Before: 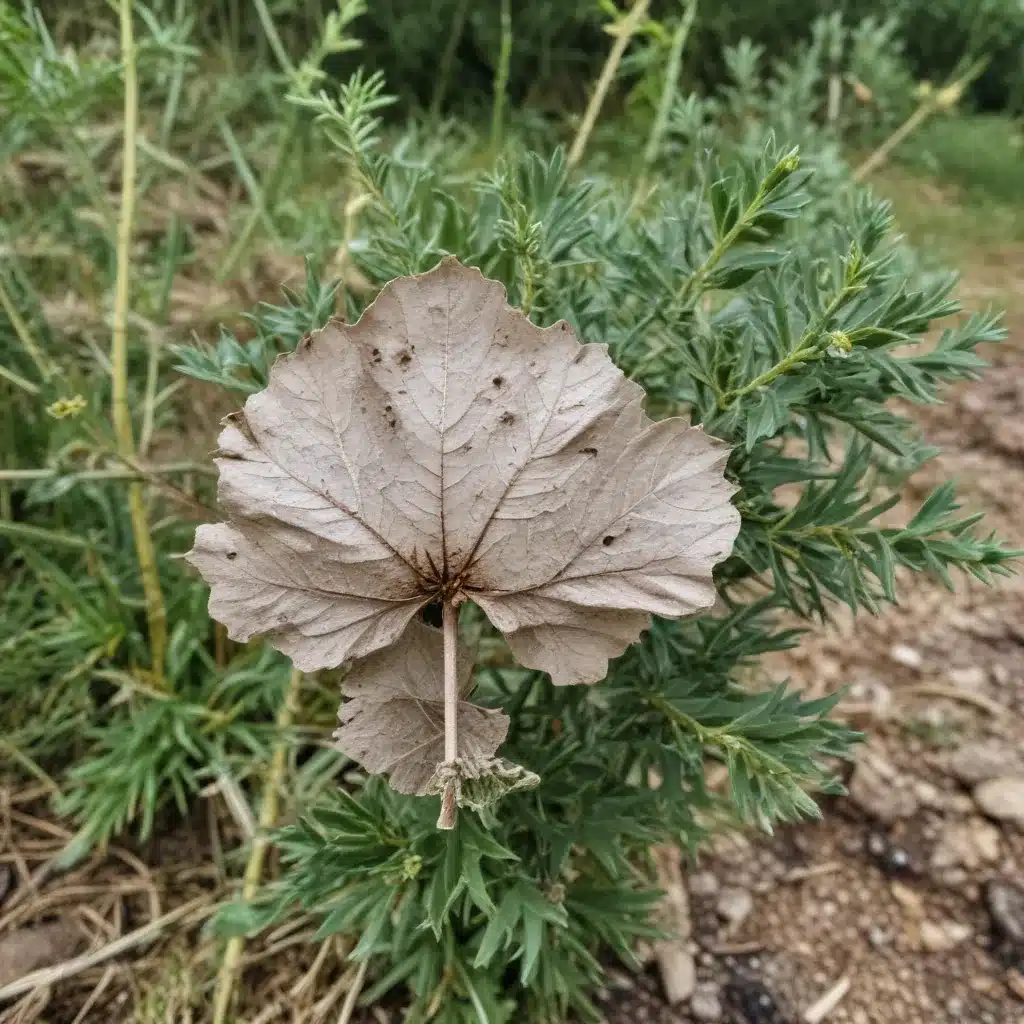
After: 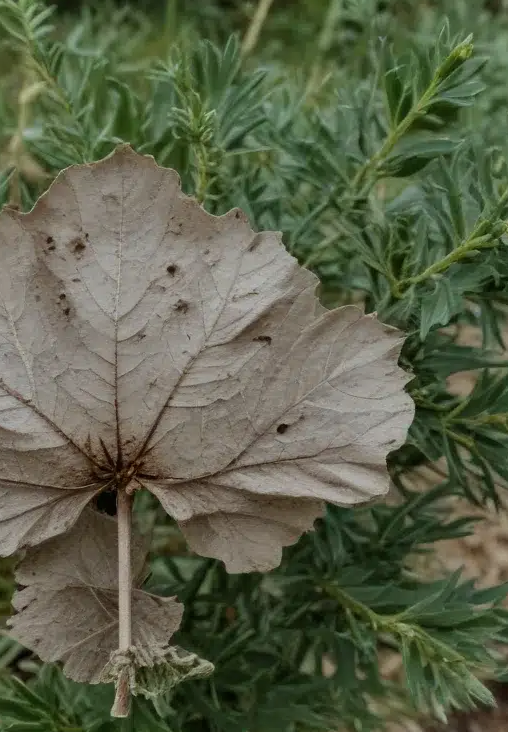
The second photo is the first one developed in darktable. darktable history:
crop: left 31.922%, top 10.966%, right 18.424%, bottom 17.544%
exposure: black level correction 0, exposure -0.817 EV, compensate exposure bias true, compensate highlight preservation false
color correction: highlights a* -2.65, highlights b* 2.37
